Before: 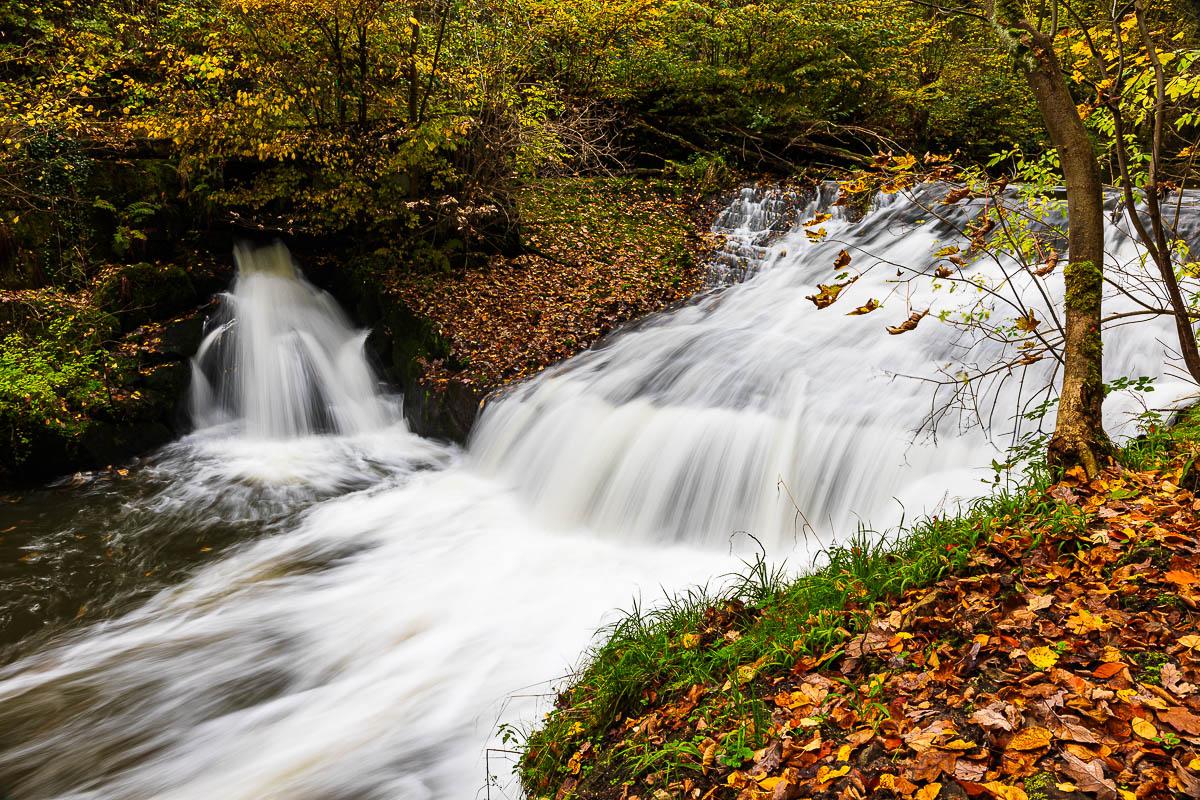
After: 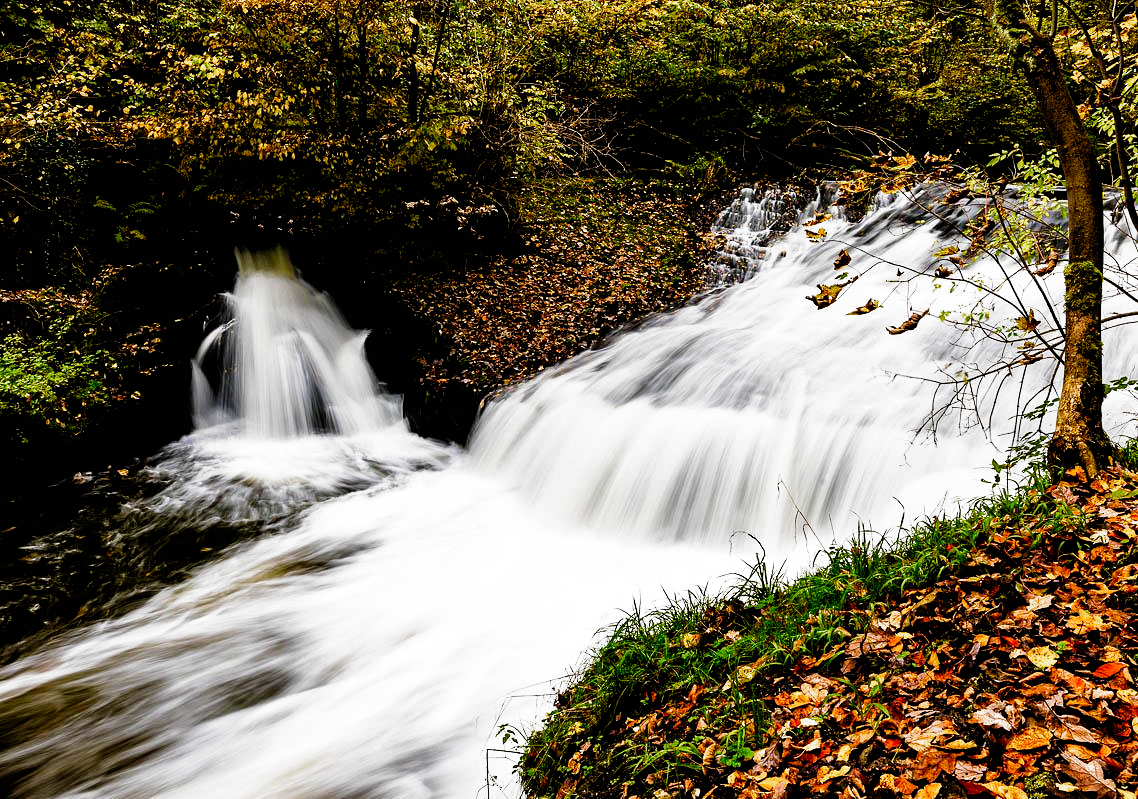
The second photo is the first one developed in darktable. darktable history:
filmic rgb: black relative exposure -3.66 EV, white relative exposure 2.43 EV, hardness 3.29, preserve chrominance no, color science v4 (2020)
crop and rotate: left 0%, right 5.156%
